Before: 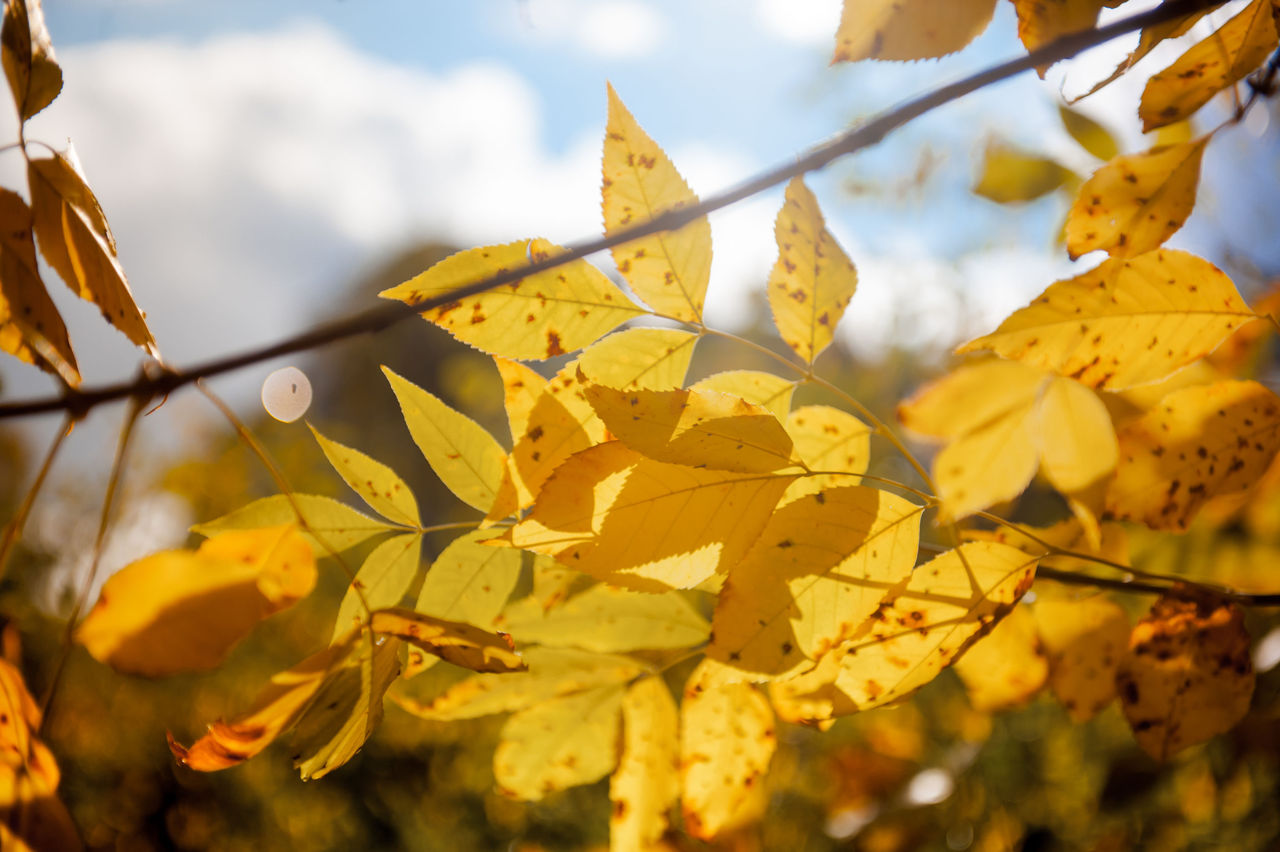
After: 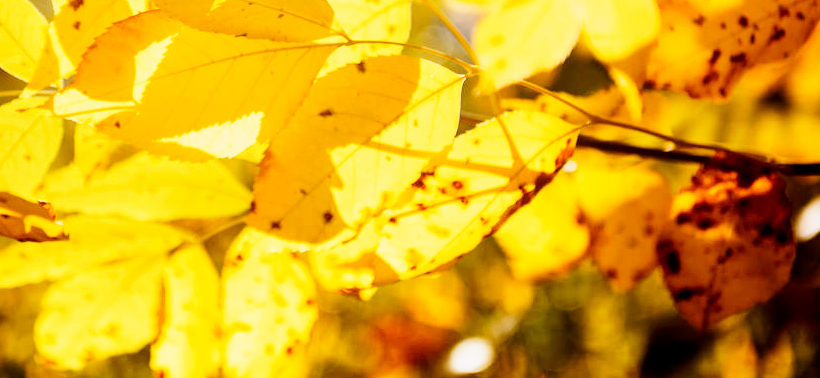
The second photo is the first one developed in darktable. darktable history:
crop and rotate: left 35.868%, top 50.603%, bottom 5.004%
exposure: black level correction 0.005, exposure 0.002 EV, compensate highlight preservation false
base curve: curves: ch0 [(0, 0) (0, 0.001) (0.001, 0.001) (0.004, 0.002) (0.007, 0.004) (0.015, 0.013) (0.033, 0.045) (0.052, 0.096) (0.075, 0.17) (0.099, 0.241) (0.163, 0.42) (0.219, 0.55) (0.259, 0.616) (0.327, 0.722) (0.365, 0.765) (0.522, 0.873) (0.547, 0.881) (0.689, 0.919) (0.826, 0.952) (1, 1)], preserve colors none
contrast brightness saturation: contrast 0.079, saturation 0.021
